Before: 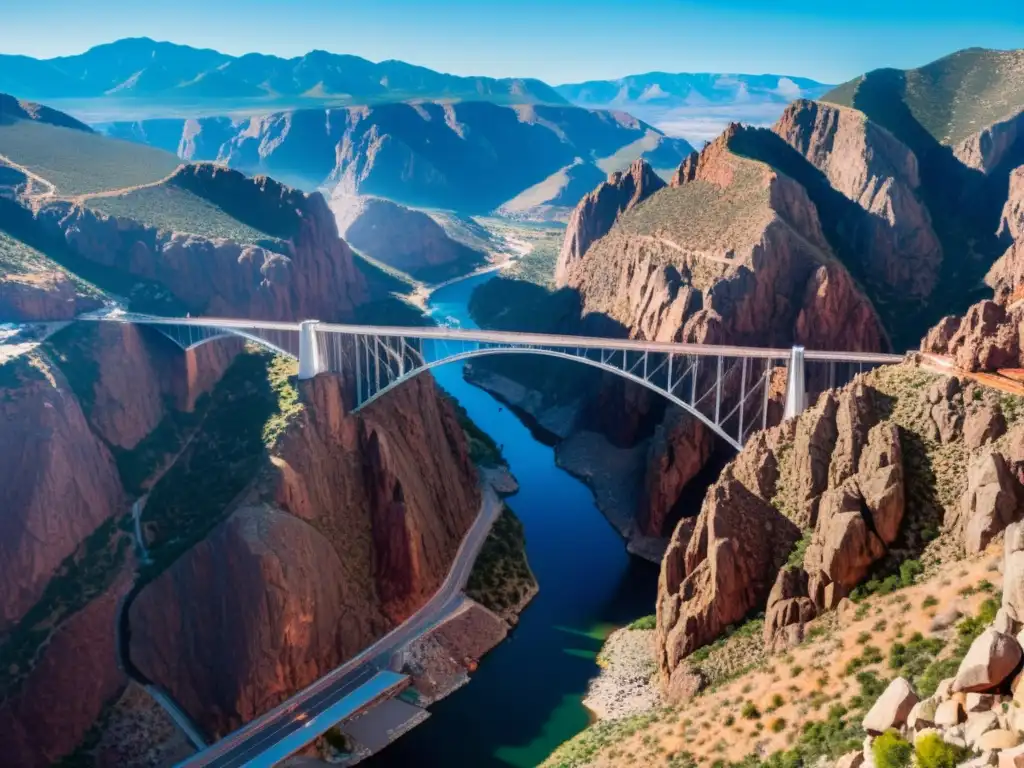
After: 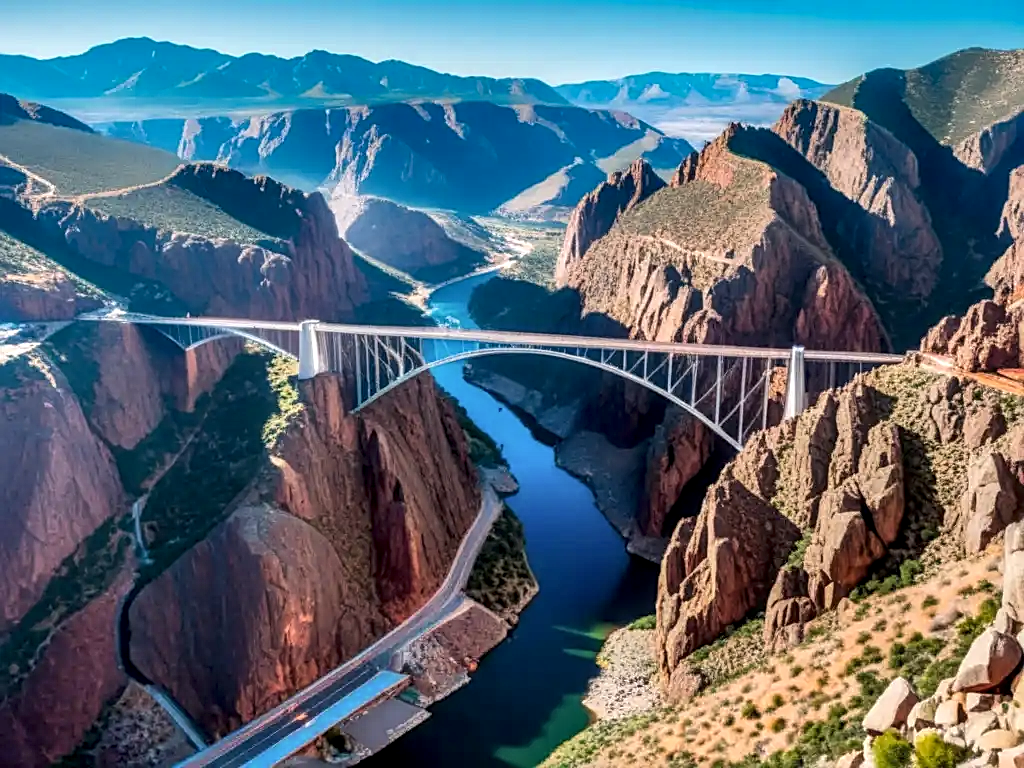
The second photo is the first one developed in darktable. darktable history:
local contrast: detail 142%
shadows and highlights: low approximation 0.01, soften with gaussian
sharpen: on, module defaults
